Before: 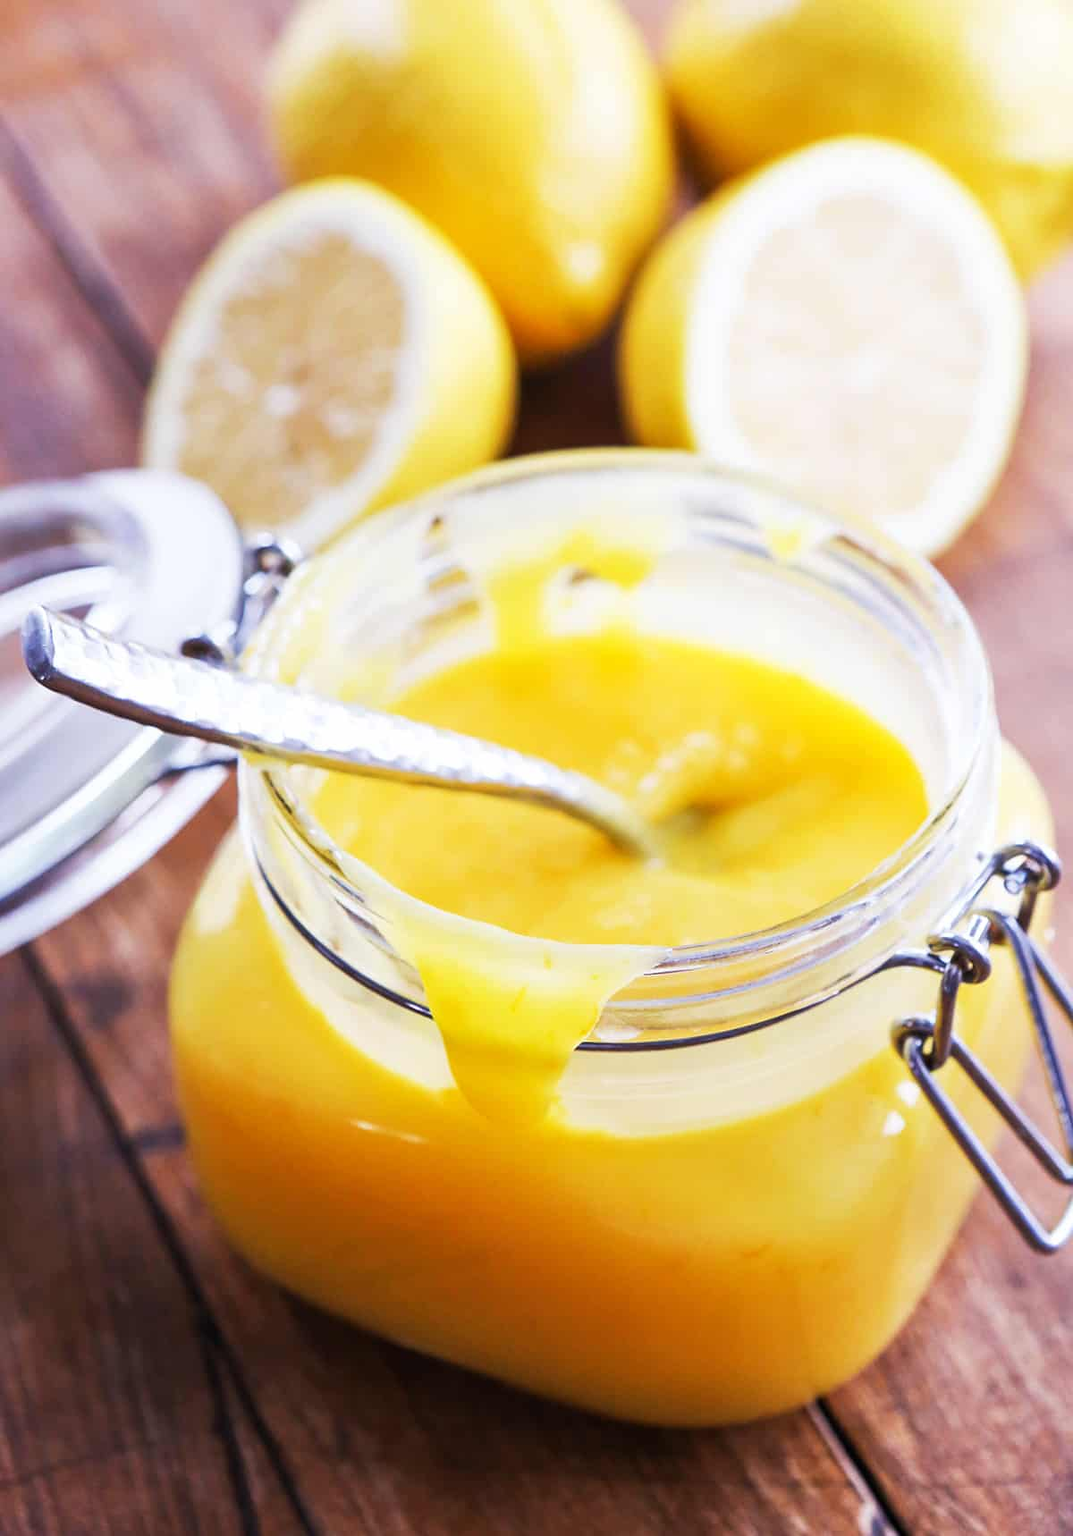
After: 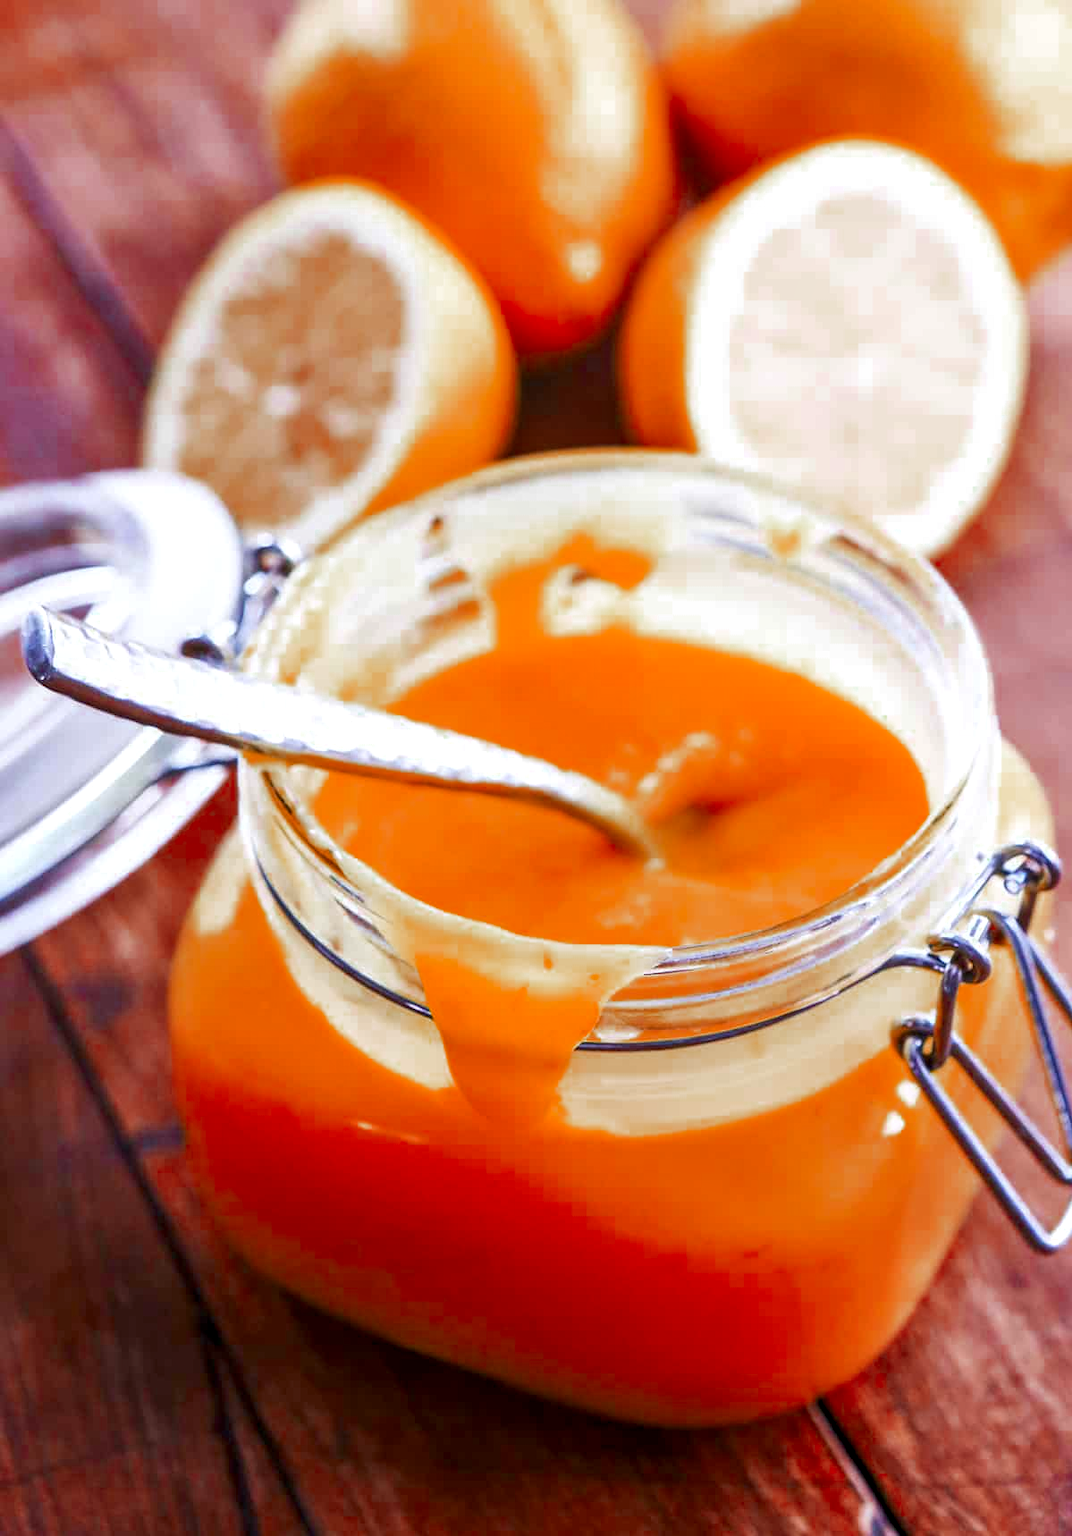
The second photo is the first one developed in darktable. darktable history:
local contrast: detail 130%
color balance rgb: linear chroma grading › global chroma 15%, perceptual saturation grading › global saturation 30%
color zones: curves: ch0 [(0, 0.299) (0.25, 0.383) (0.456, 0.352) (0.736, 0.571)]; ch1 [(0, 0.63) (0.151, 0.568) (0.254, 0.416) (0.47, 0.558) (0.732, 0.37) (0.909, 0.492)]; ch2 [(0.004, 0.604) (0.158, 0.443) (0.257, 0.403) (0.761, 0.468)]
